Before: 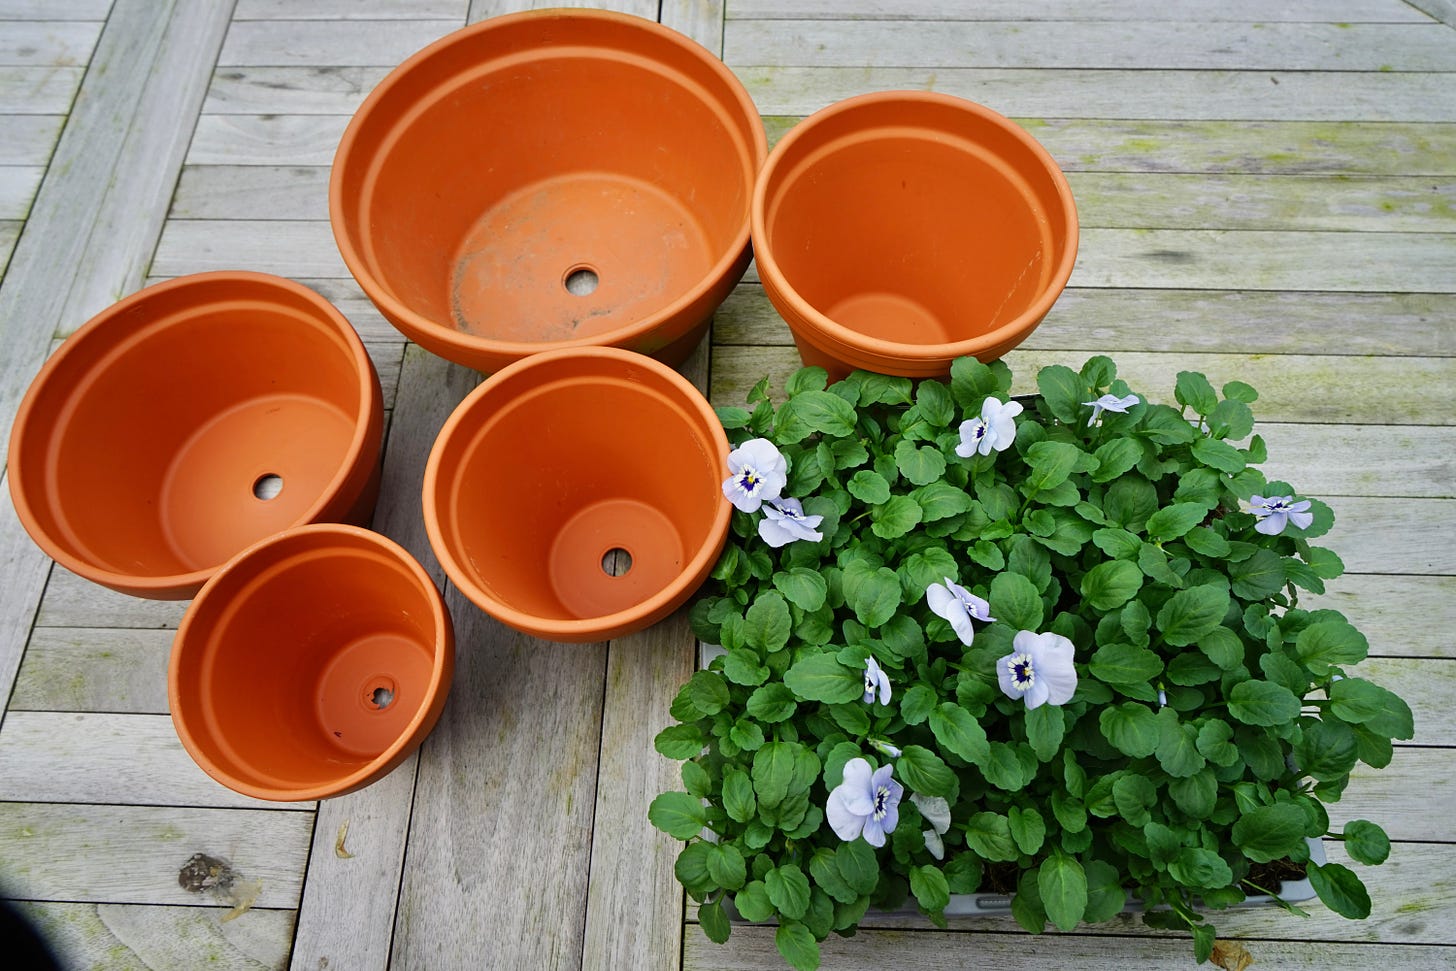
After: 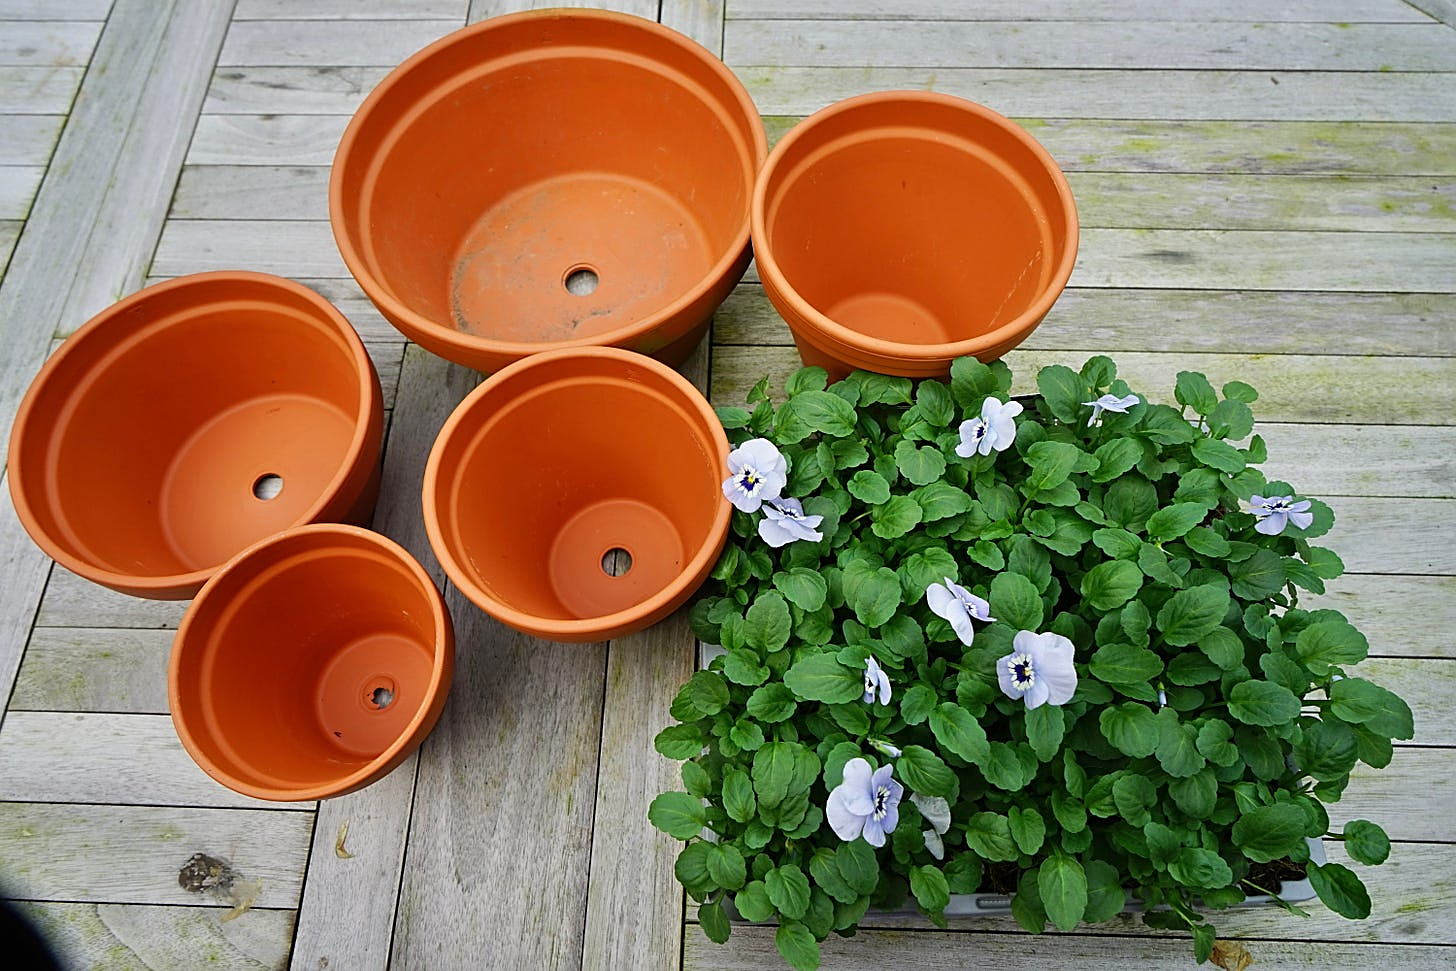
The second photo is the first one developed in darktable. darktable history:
sharpen: radius 1.918
